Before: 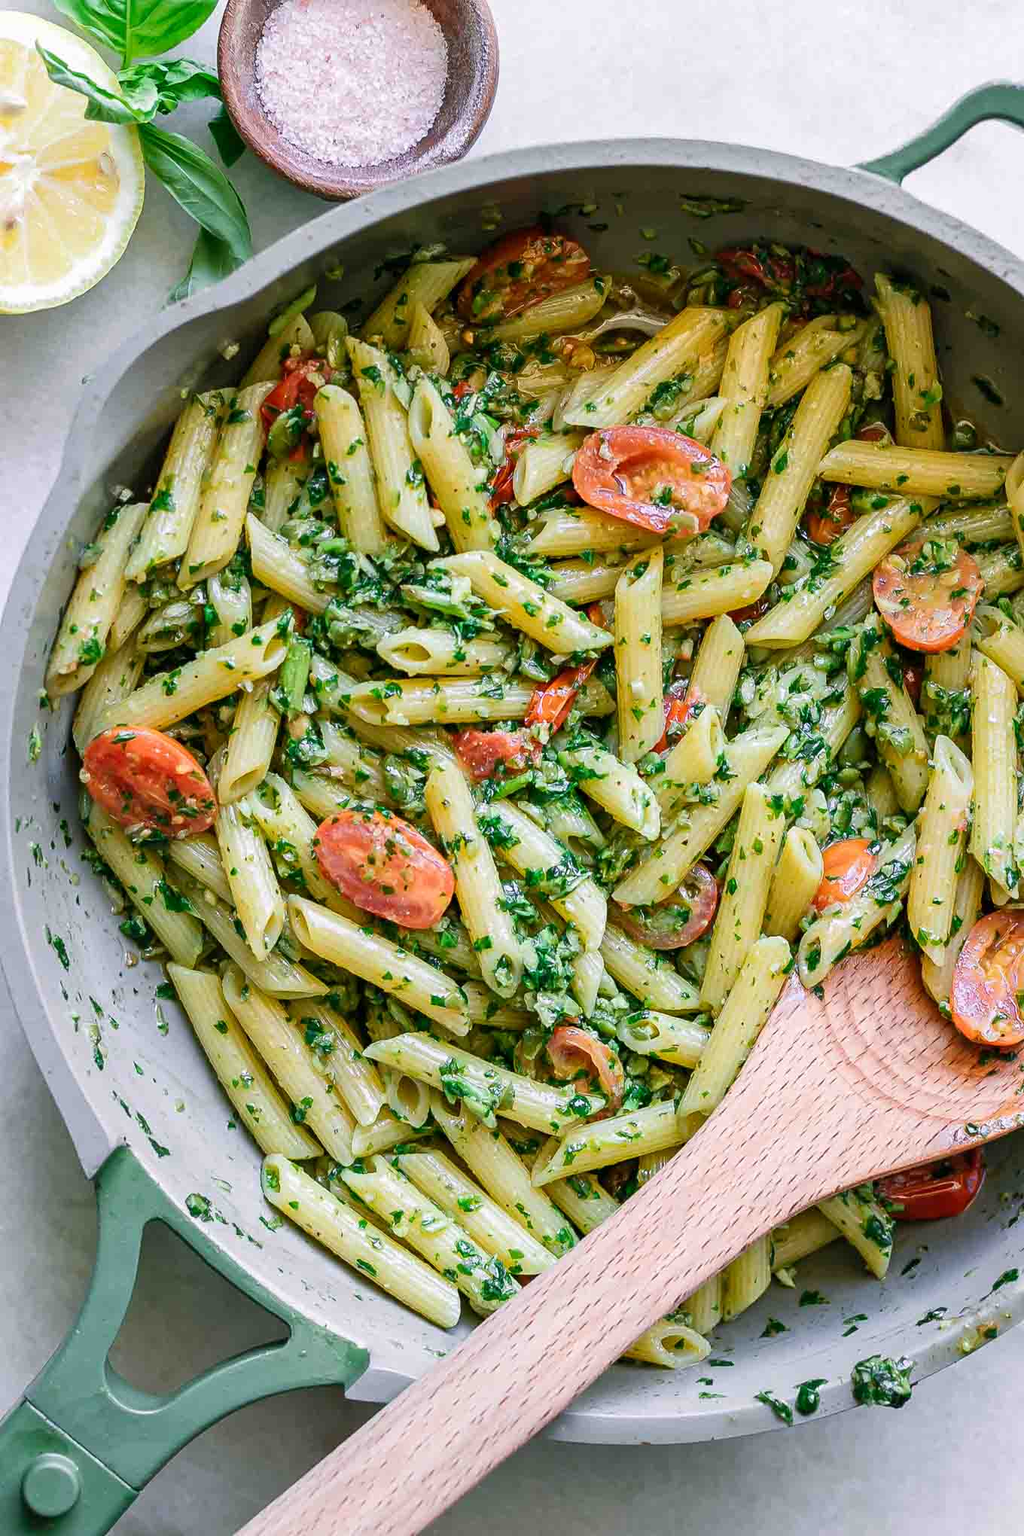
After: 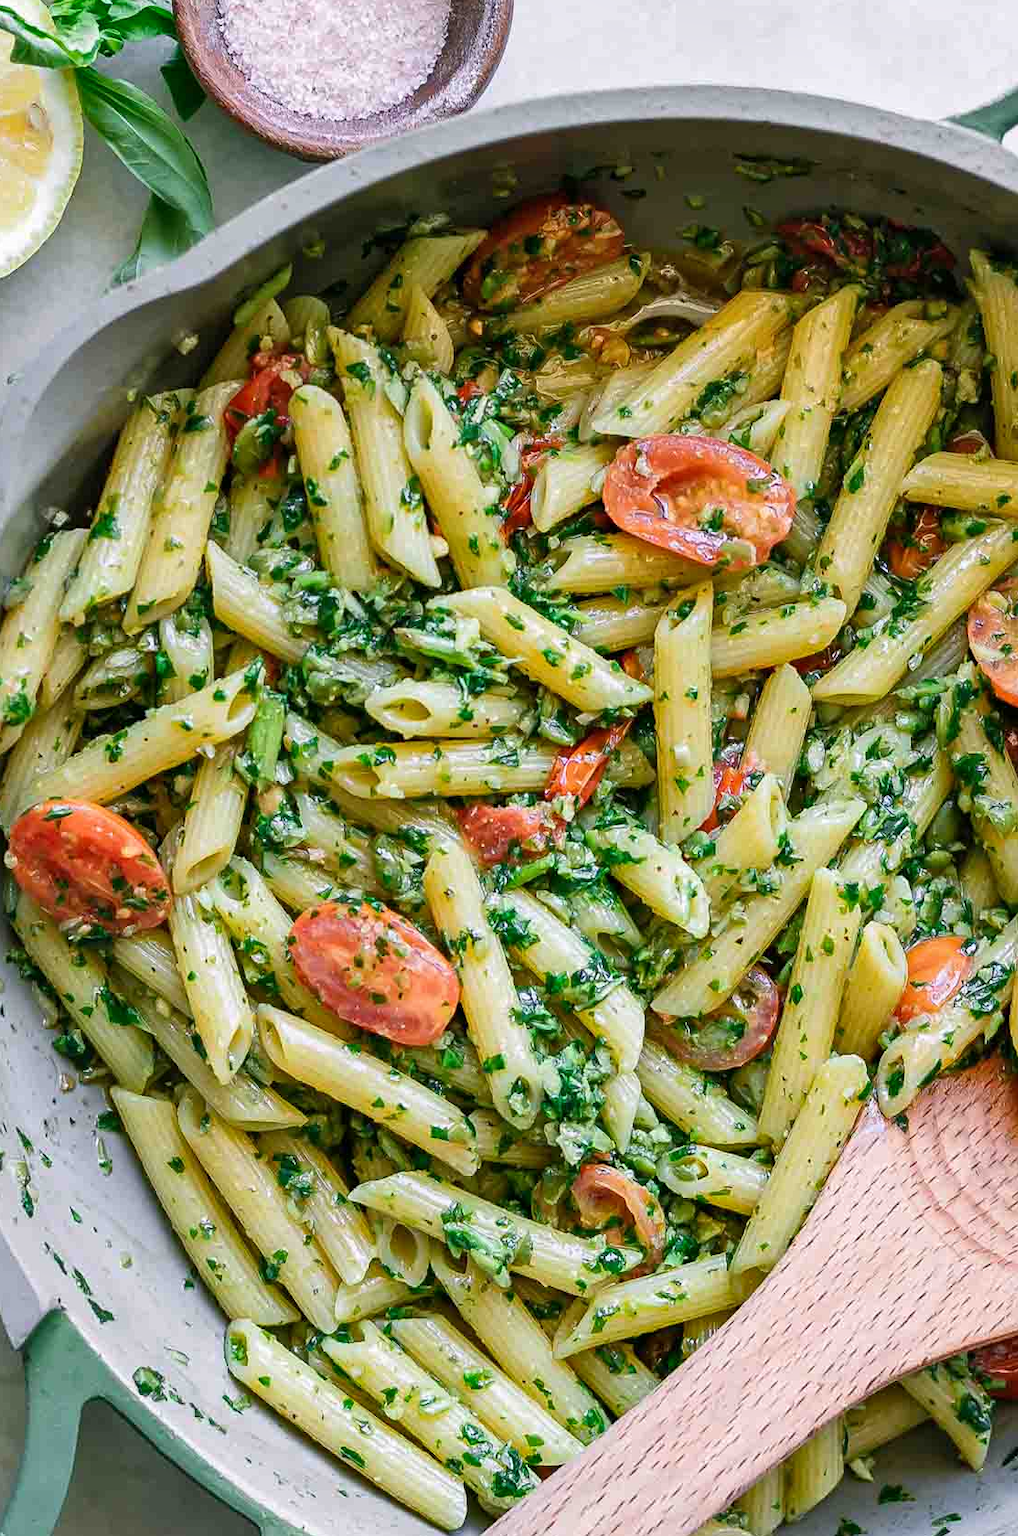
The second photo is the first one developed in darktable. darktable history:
crop and rotate: left 7.434%, top 4.459%, right 10.609%, bottom 13.173%
shadows and highlights: shadows 47.71, highlights -41.47, highlights color adjustment 49.21%, soften with gaussian
exposure: compensate exposure bias true, compensate highlight preservation false
